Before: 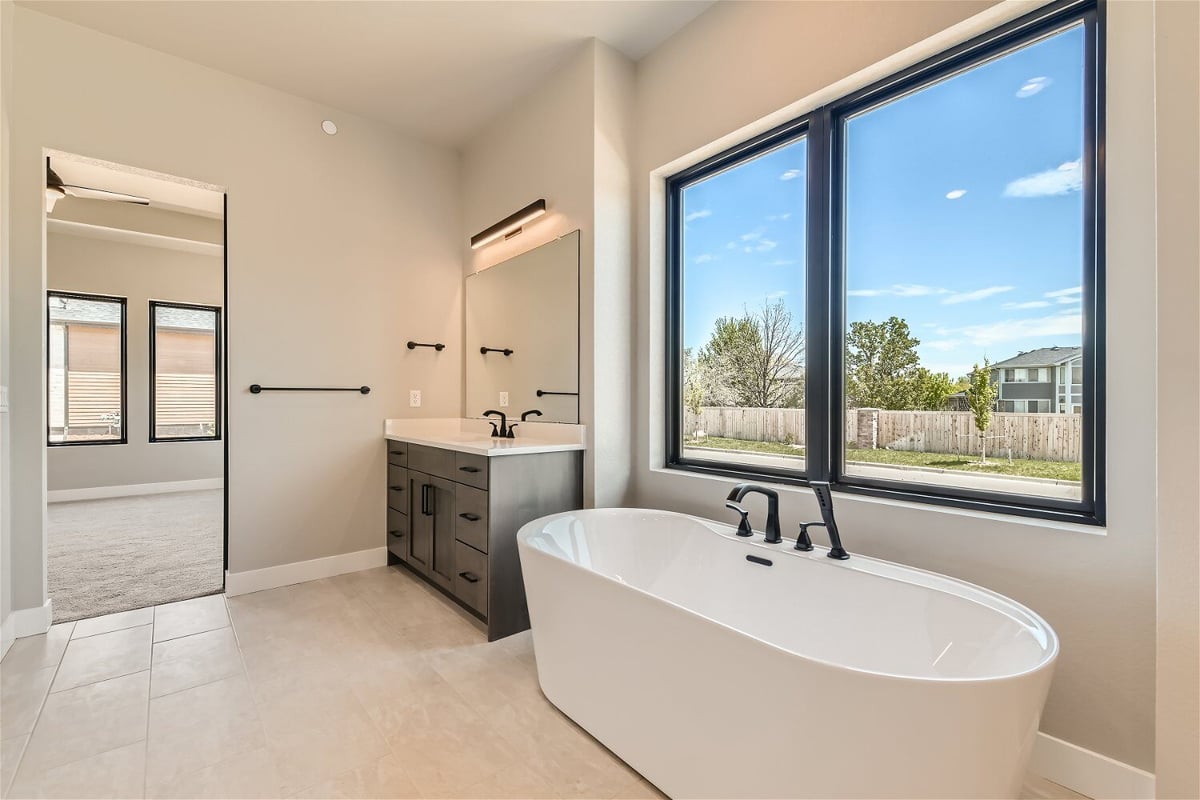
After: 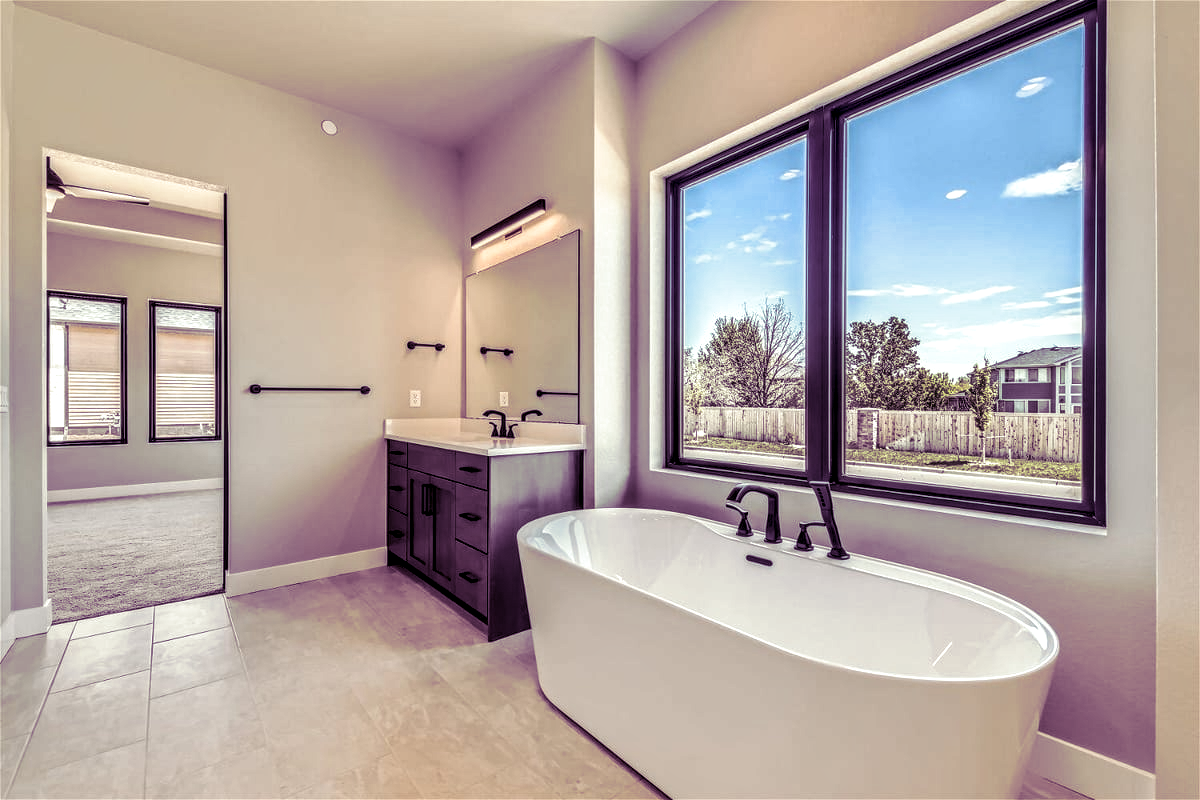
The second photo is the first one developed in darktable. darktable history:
split-toning: shadows › hue 277.2°, shadows › saturation 0.74
local contrast: highlights 0%, shadows 0%, detail 182%
